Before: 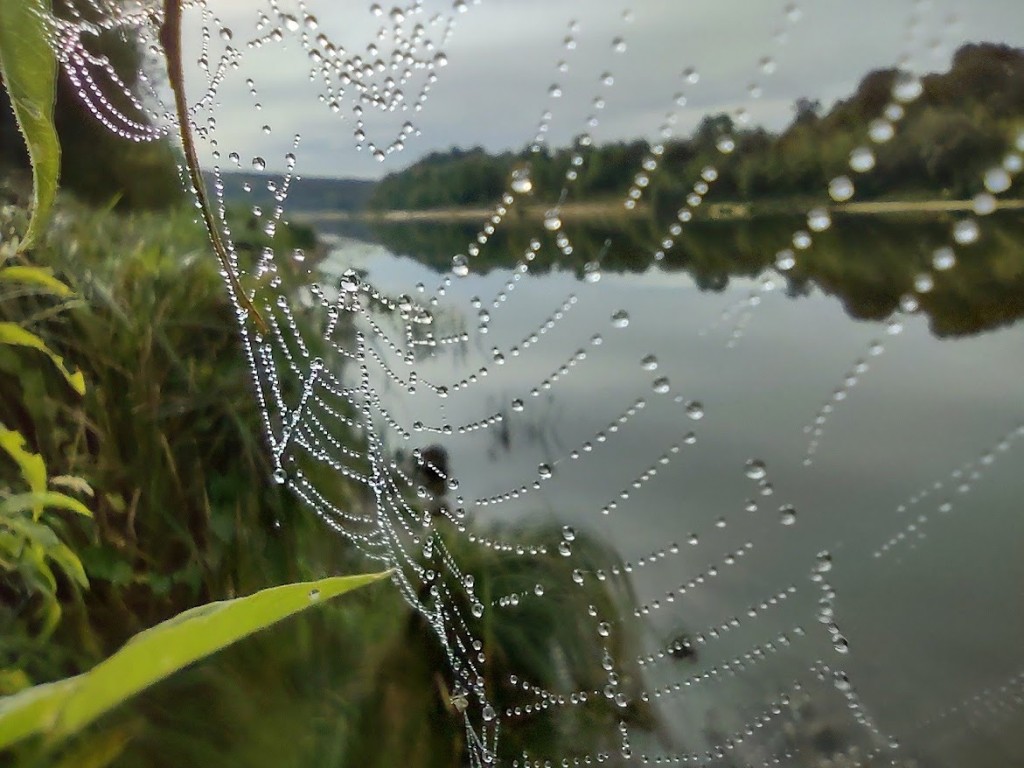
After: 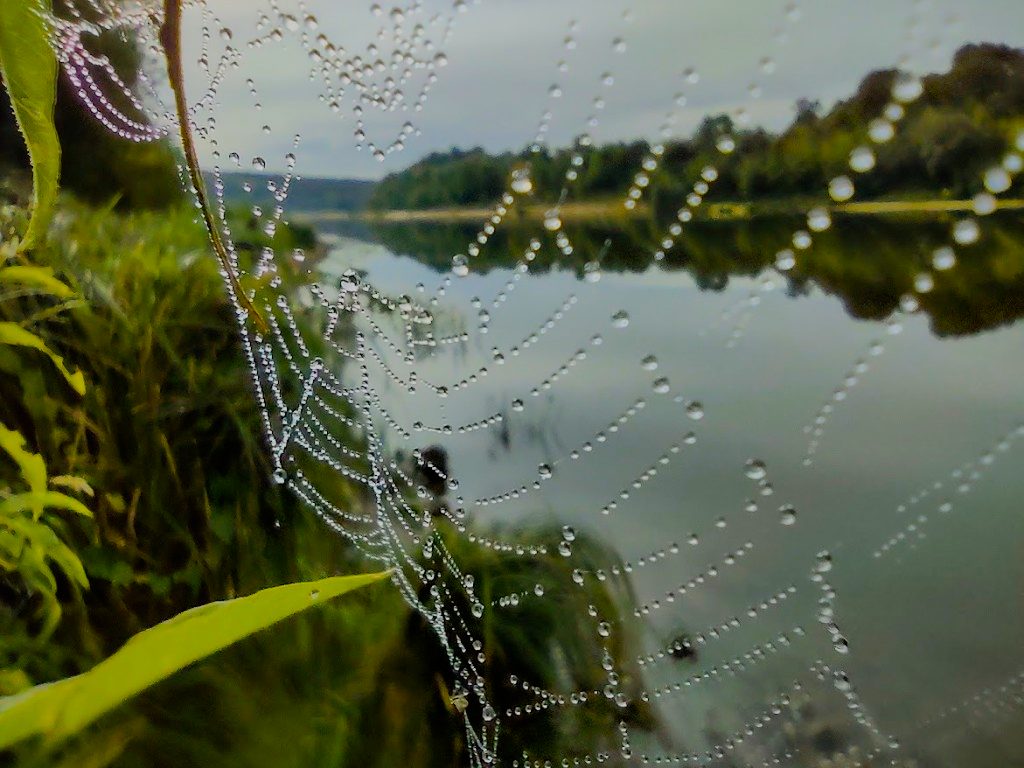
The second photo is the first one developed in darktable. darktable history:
filmic rgb: black relative exposure -6.15 EV, white relative exposure 6.97 EV, hardness 2.28
color balance rgb: global offset › luminance 0.24%, global offset › hue 170.75°, shadows fall-off 102.45%, linear chroma grading › shadows -29.768%, linear chroma grading › global chroma 35.339%, perceptual saturation grading › global saturation 34.91%, perceptual saturation grading › highlights -25.085%, perceptual saturation grading › shadows 24.345%, mask middle-gray fulcrum 21.727%, global vibrance 20%
